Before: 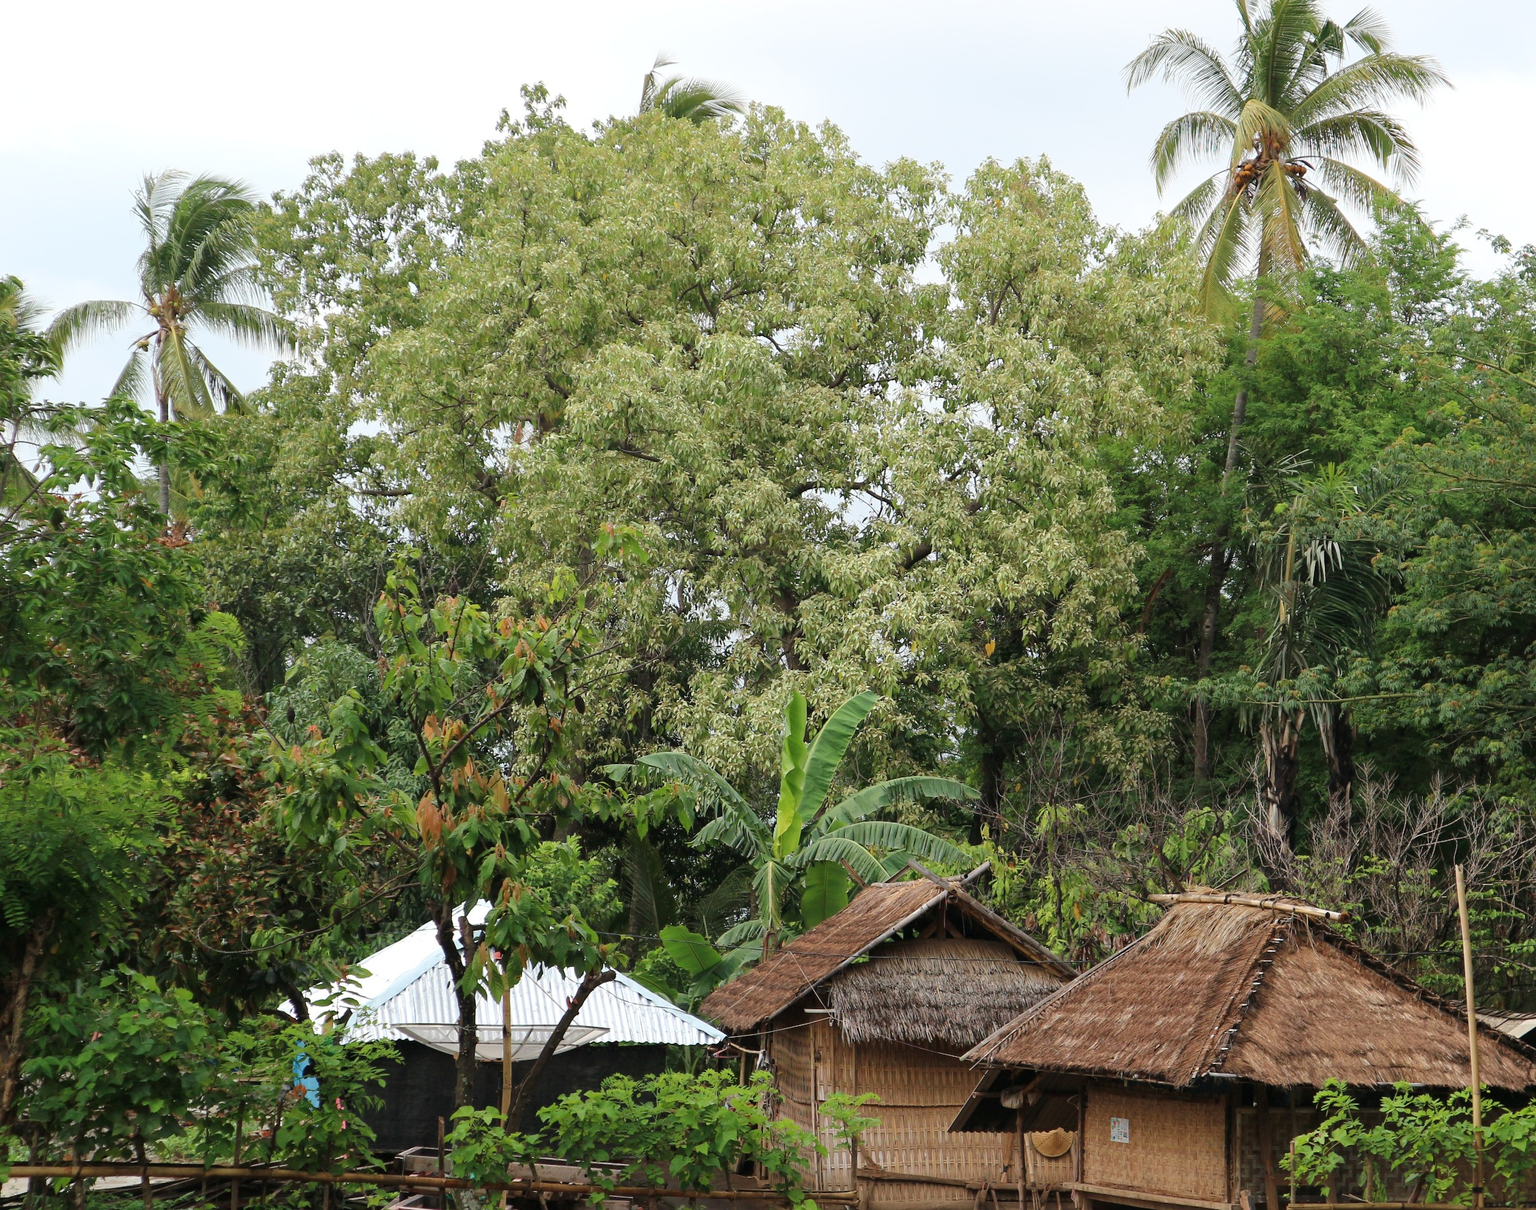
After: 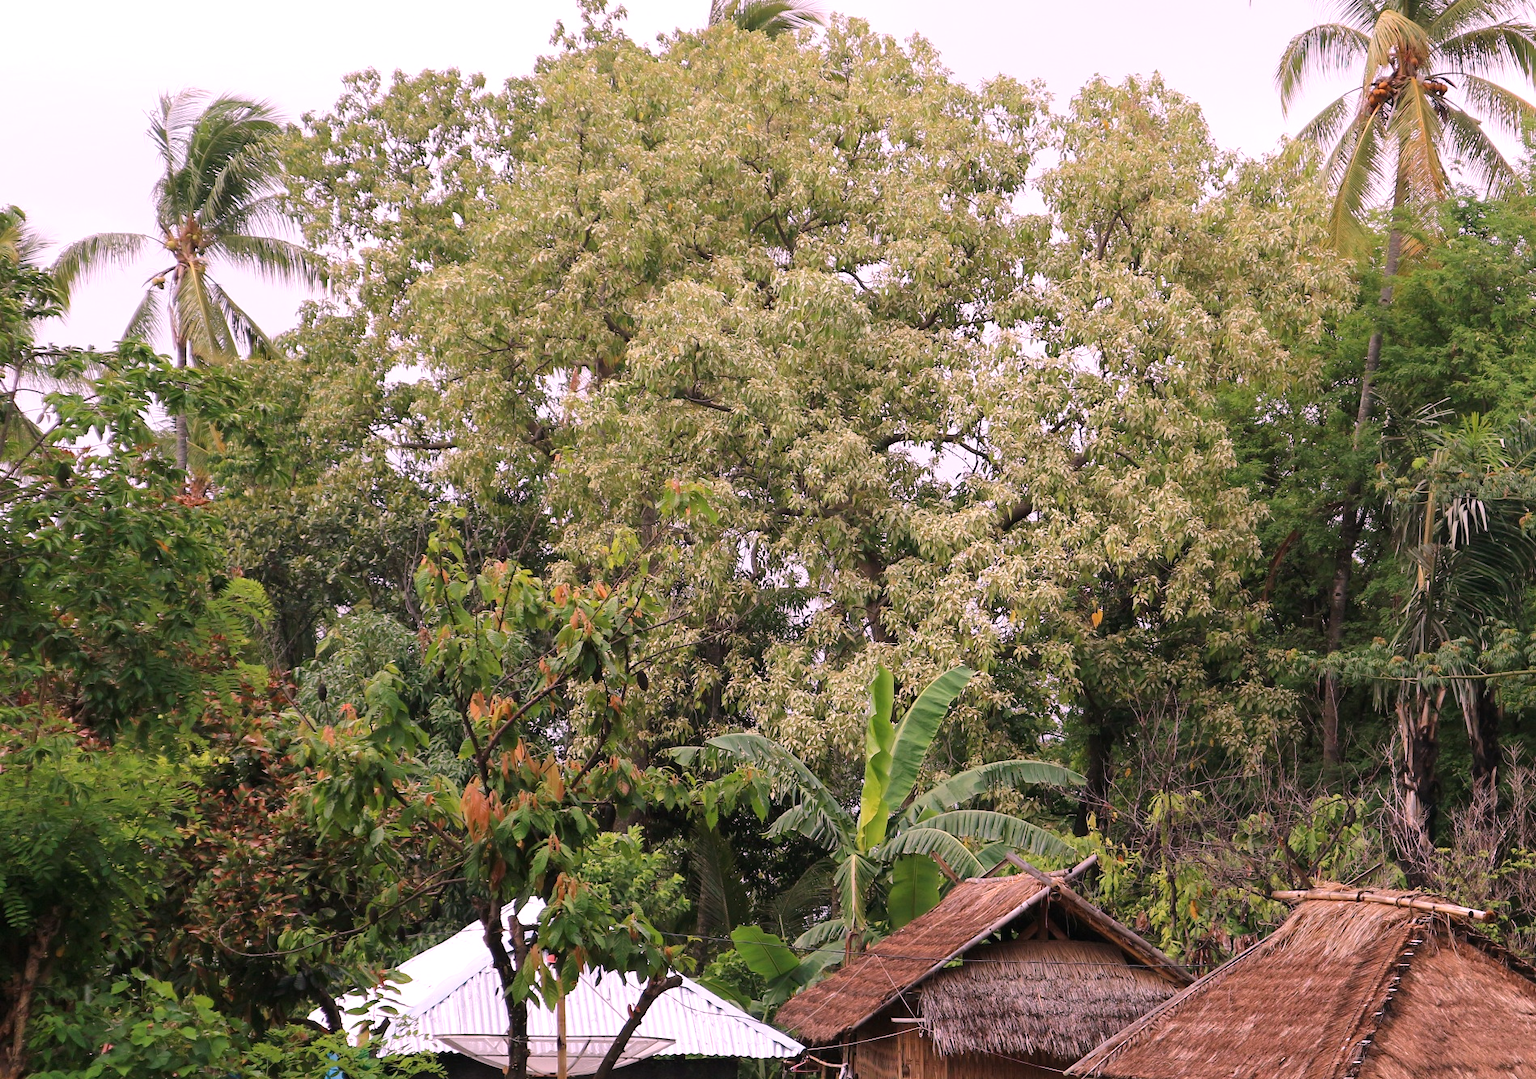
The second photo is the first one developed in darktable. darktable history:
tone equalizer: on, module defaults
white balance: red 1.188, blue 1.11
crop: top 7.49%, right 9.717%, bottom 11.943%
